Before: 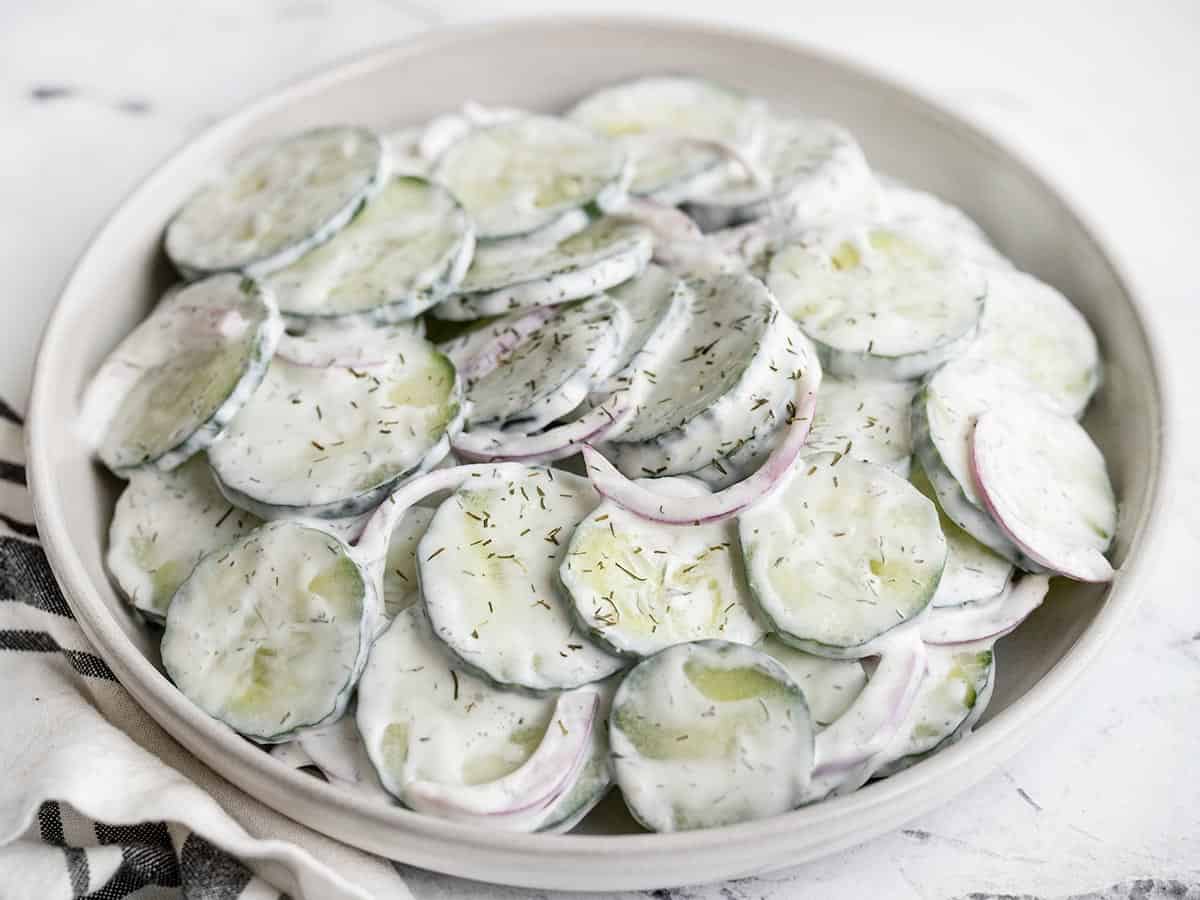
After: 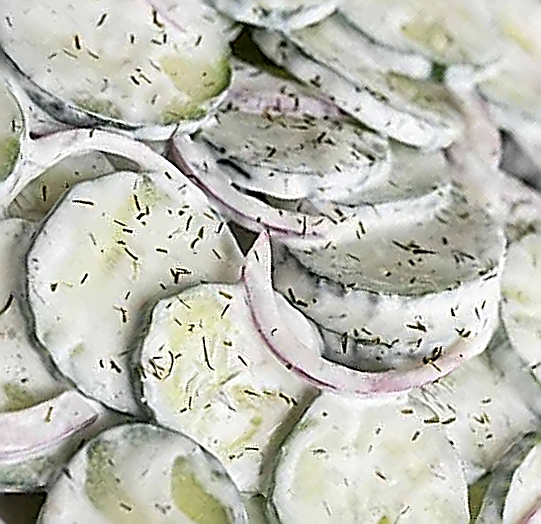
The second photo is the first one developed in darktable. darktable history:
crop and rotate: angle -45.35°, top 16.283%, right 0.888%, bottom 11.636%
sharpen: amount 1.989
